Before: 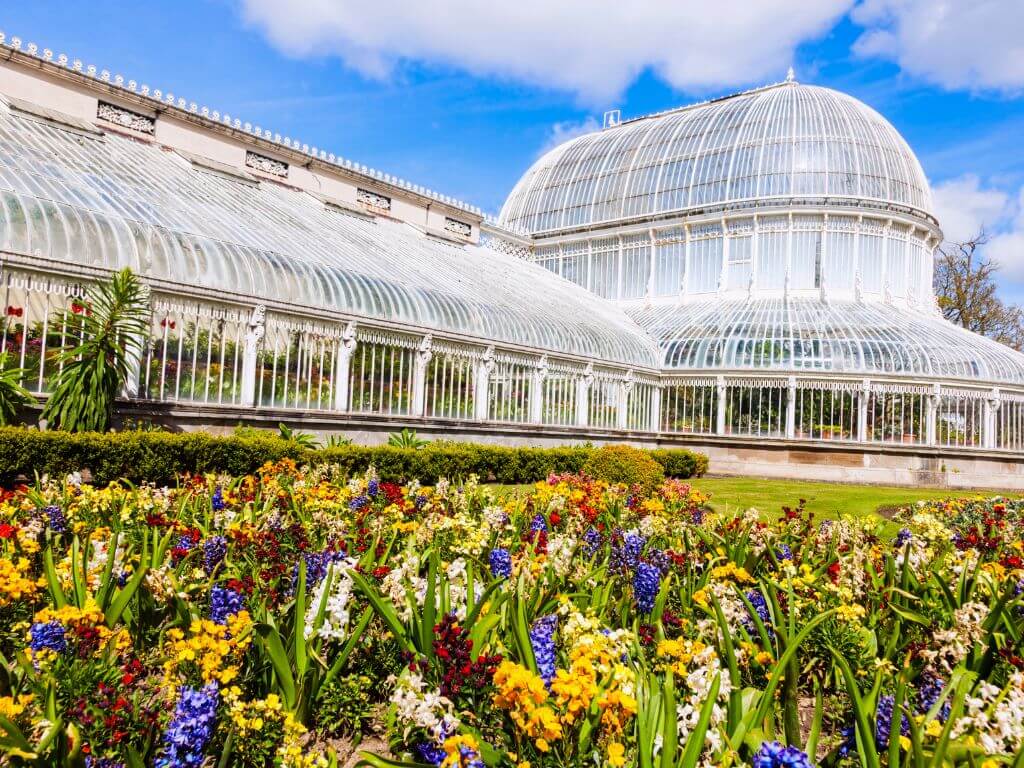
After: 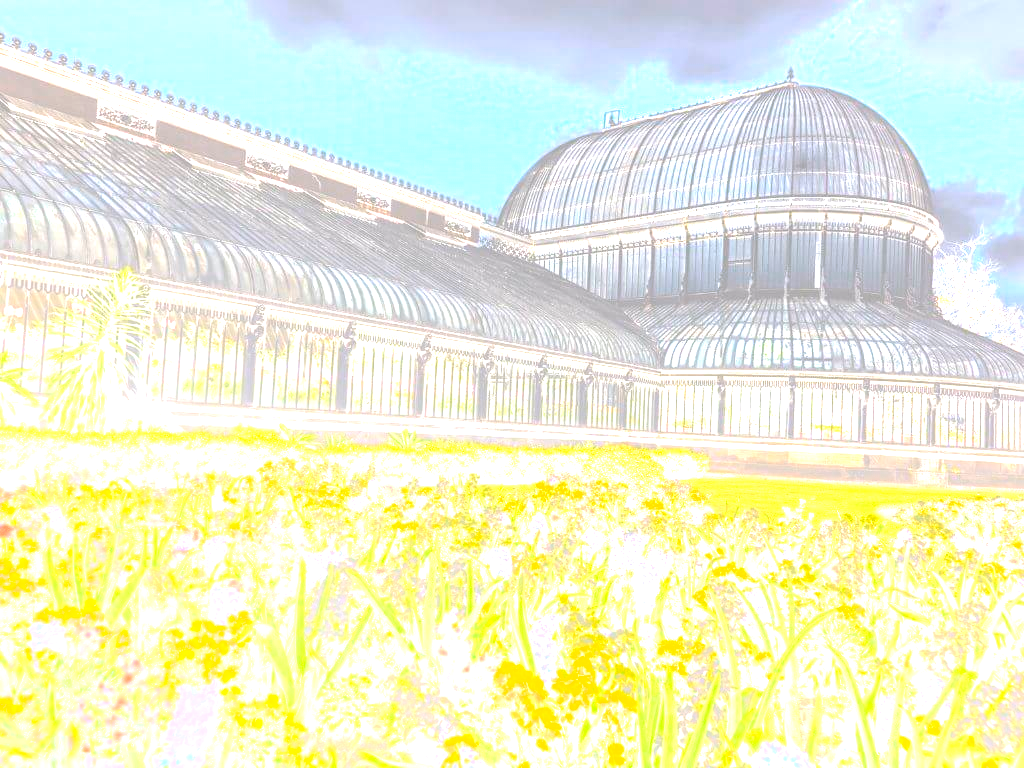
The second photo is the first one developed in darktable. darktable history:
bloom: size 25%, threshold 5%, strength 90%
exposure: black level correction -0.002, exposure 1.115 EV, compensate highlight preservation false
local contrast: highlights 100%, shadows 100%, detail 120%, midtone range 0.2
